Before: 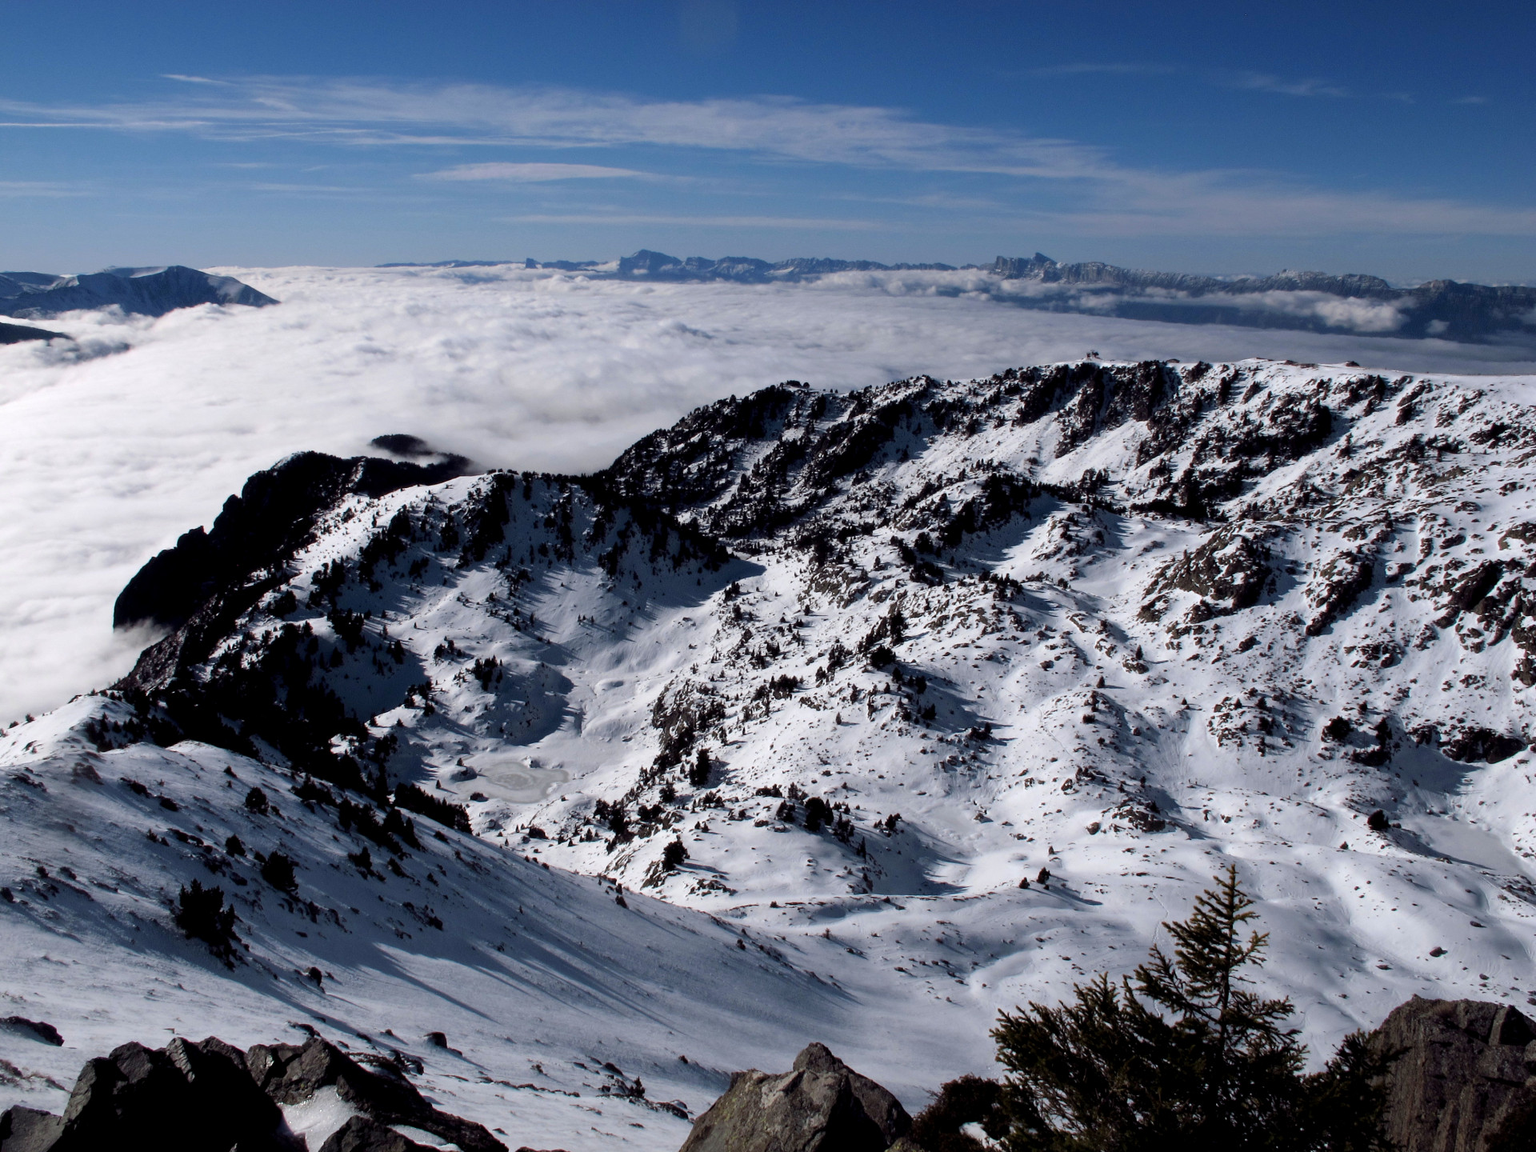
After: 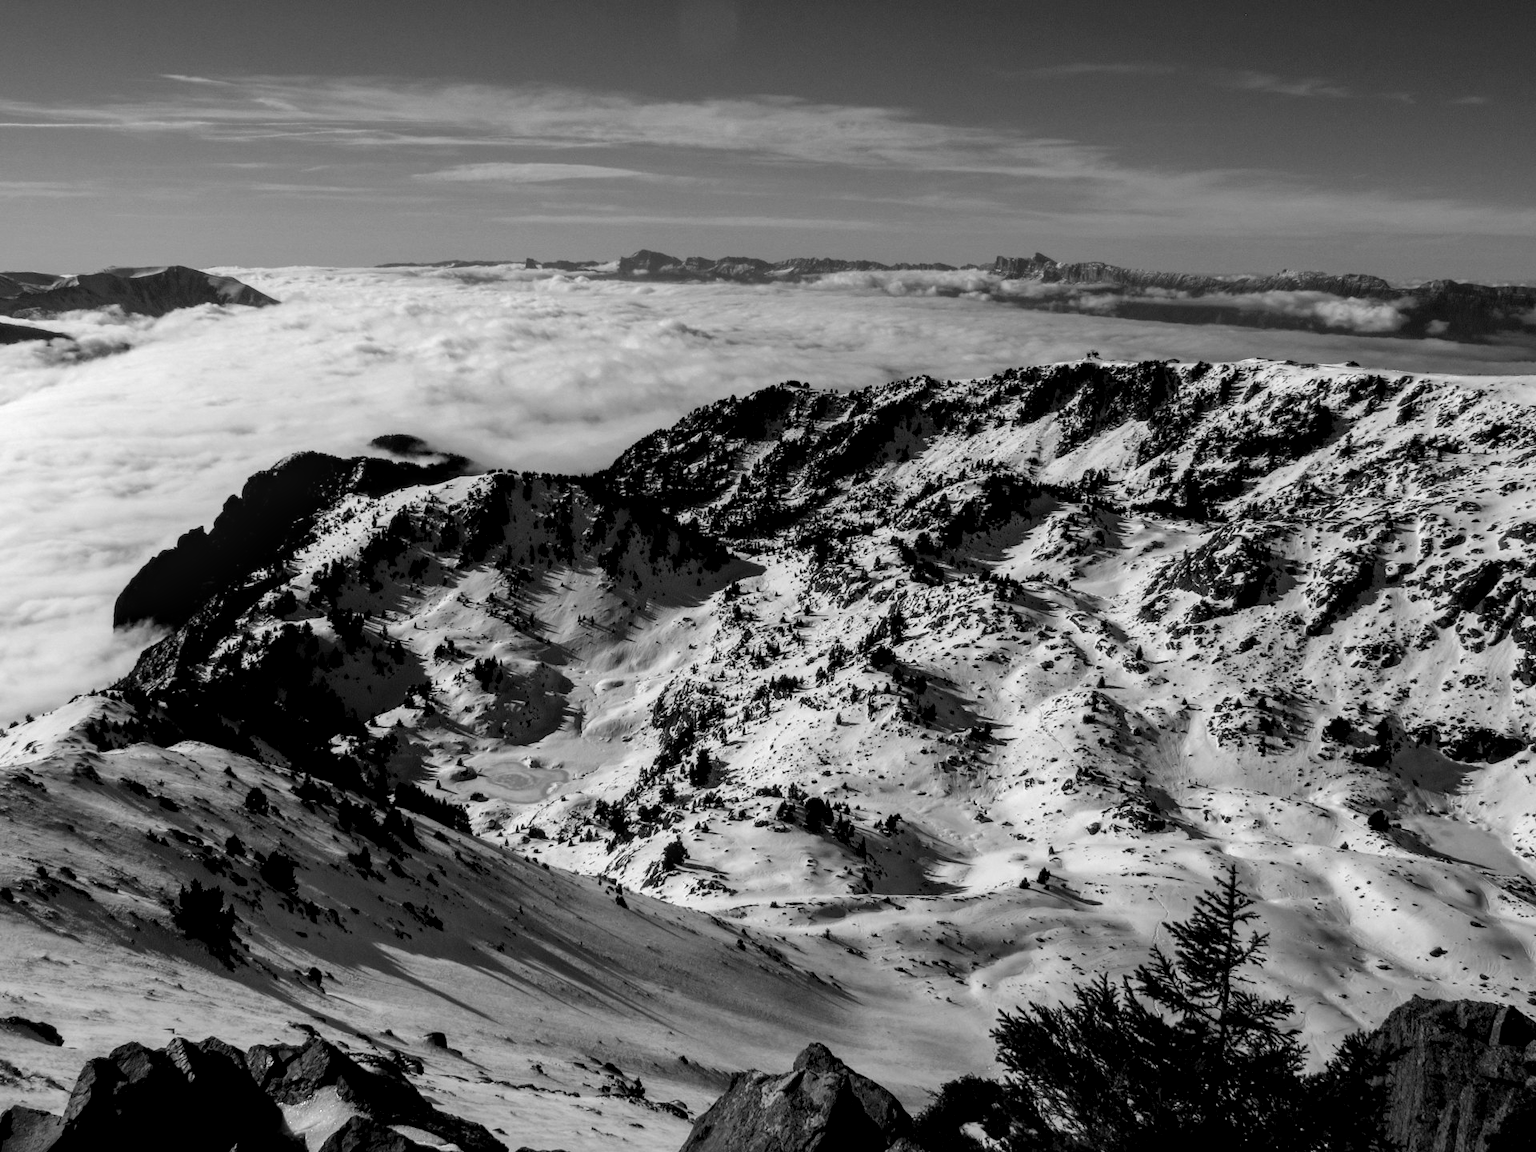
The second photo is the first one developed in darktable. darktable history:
white balance: emerald 1
exposure: exposure -0.157 EV, compensate highlight preservation false
monochrome: on, module defaults
local contrast: highlights 25%, detail 150%
